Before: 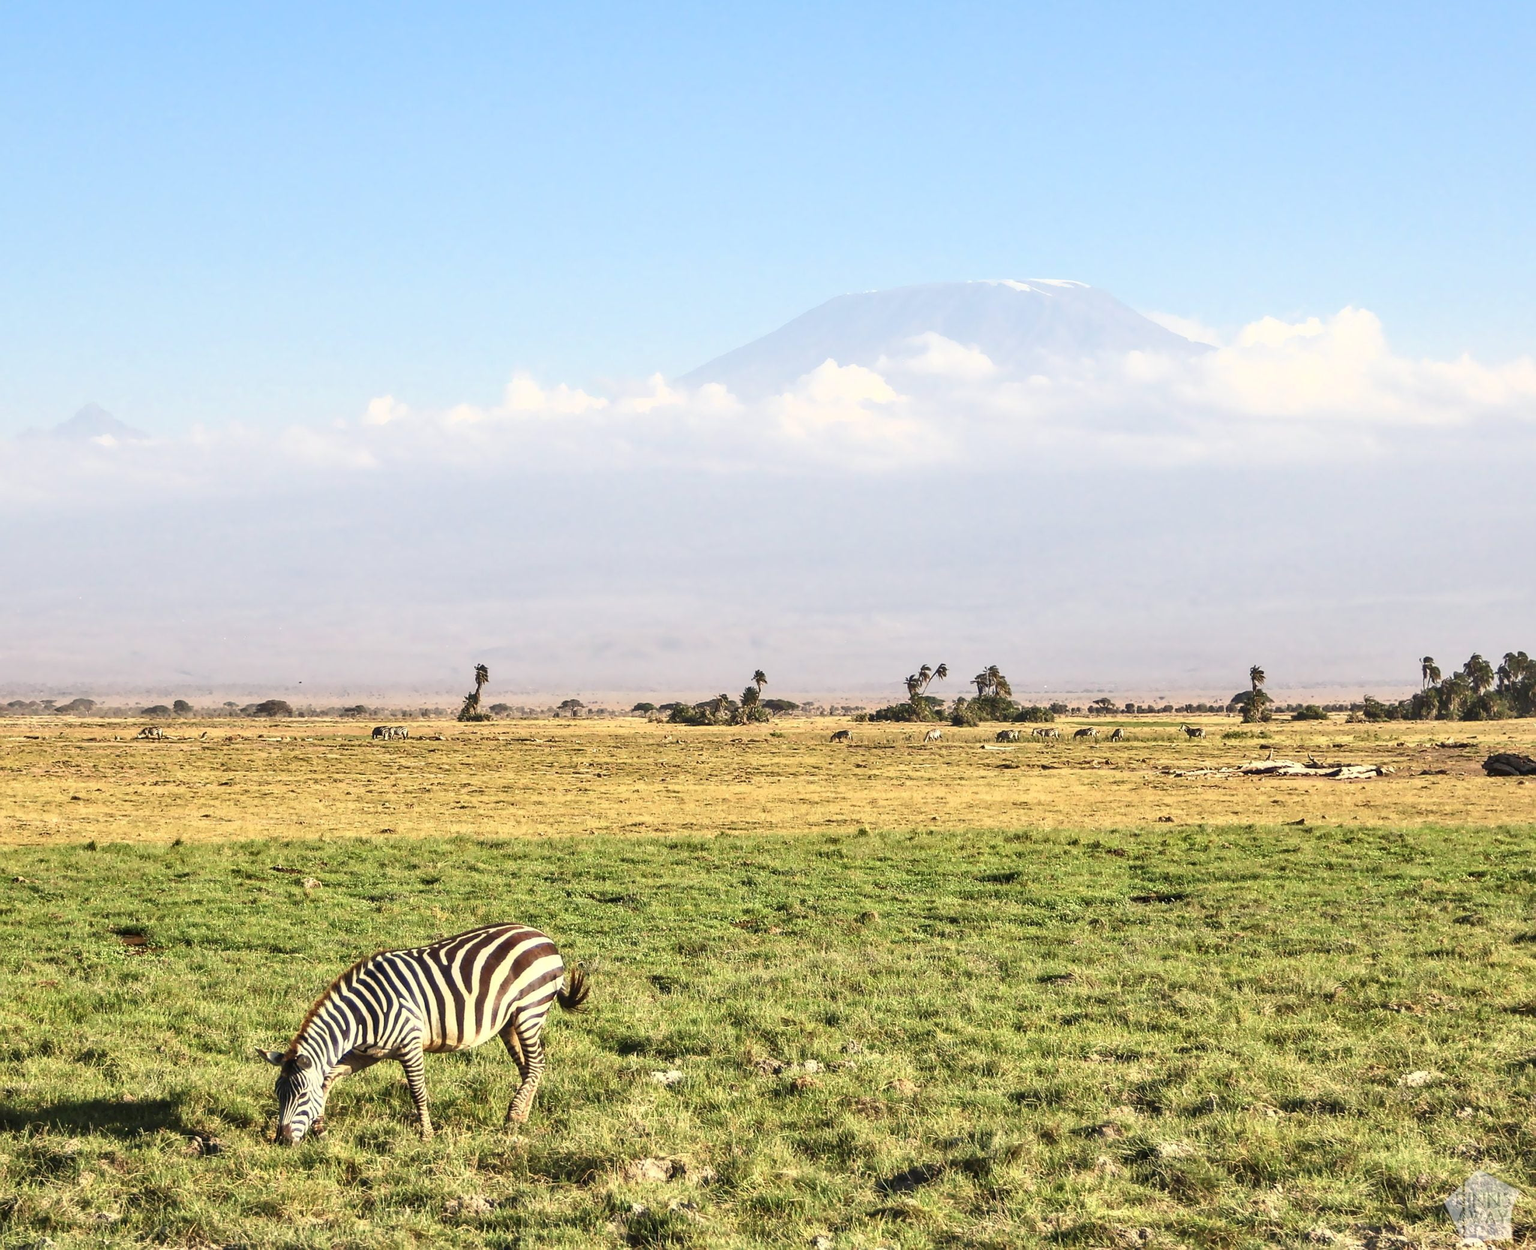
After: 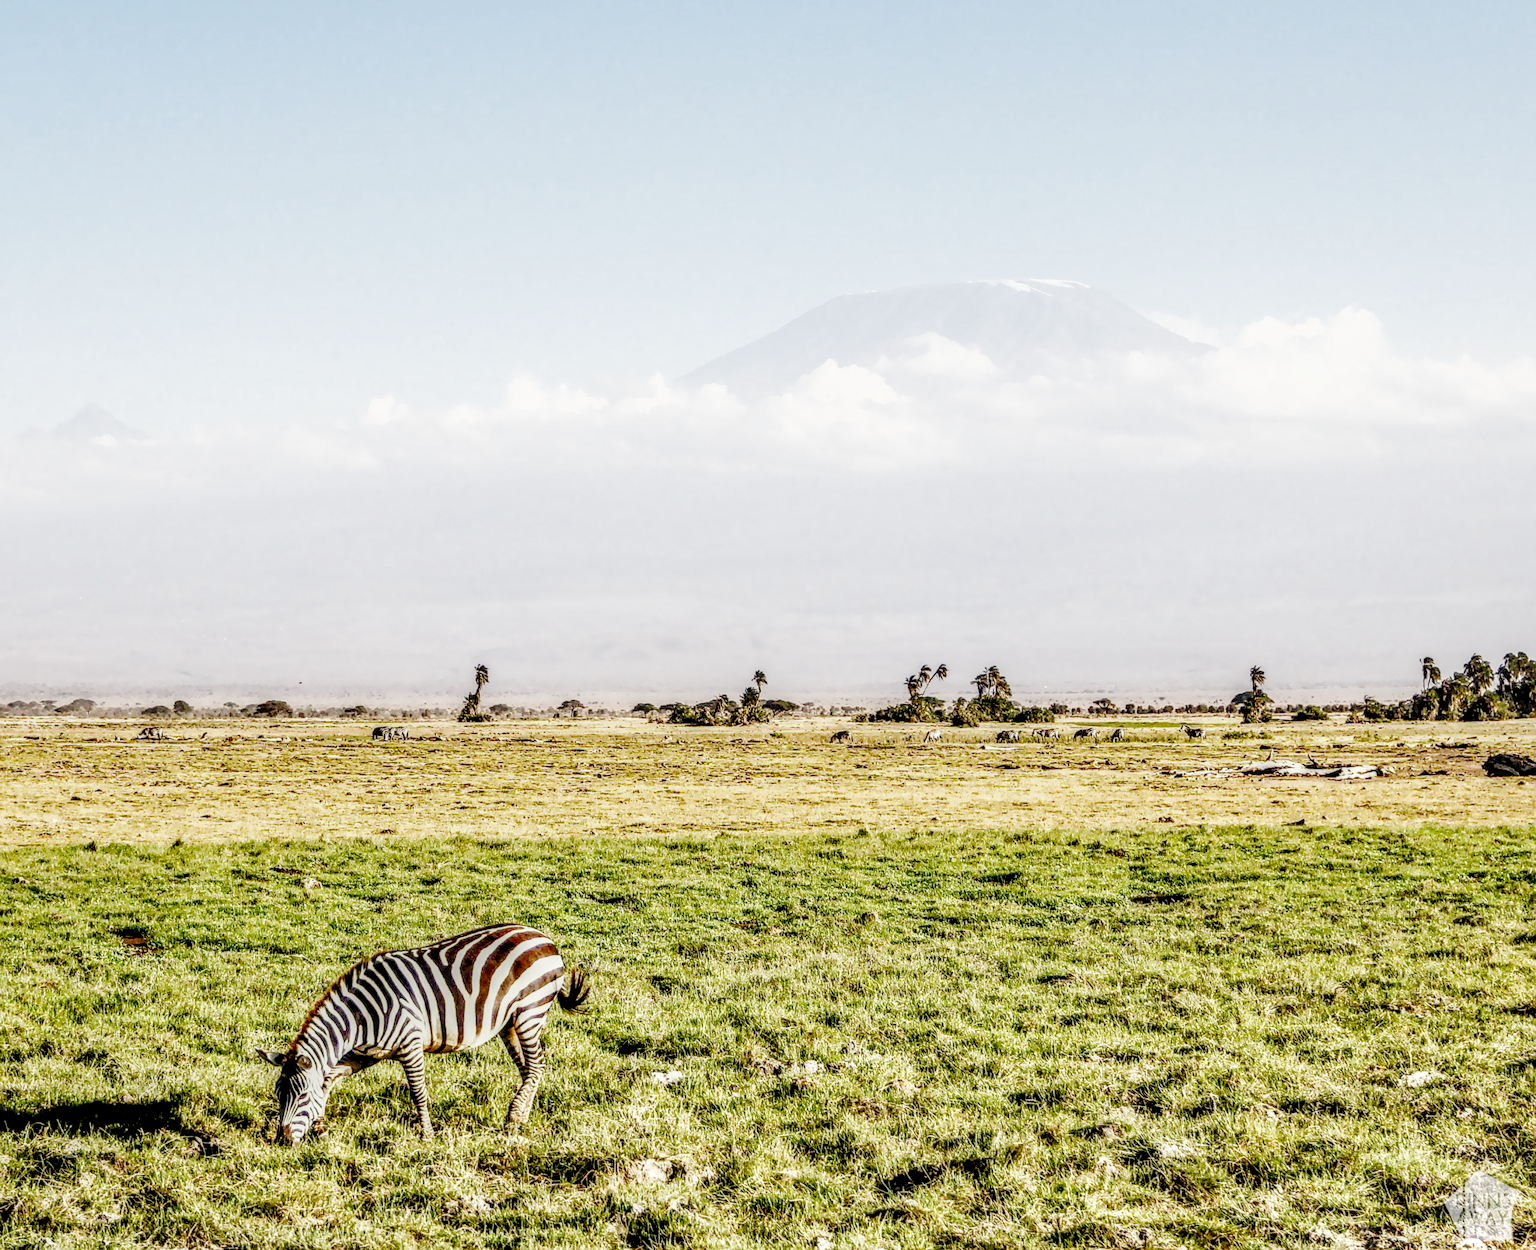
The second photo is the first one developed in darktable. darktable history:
local contrast: highlights 0%, shadows 0%, detail 182%
filmic rgb: black relative exposure -2.85 EV, white relative exposure 4.56 EV, hardness 1.77, contrast 1.25, preserve chrominance no, color science v5 (2021)
exposure: exposure 0.6 EV, compensate highlight preservation false
color balance rgb: linear chroma grading › global chroma 10%, perceptual saturation grading › global saturation 5%, perceptual brilliance grading › global brilliance 4%, global vibrance 7%, saturation formula JzAzBz (2021)
